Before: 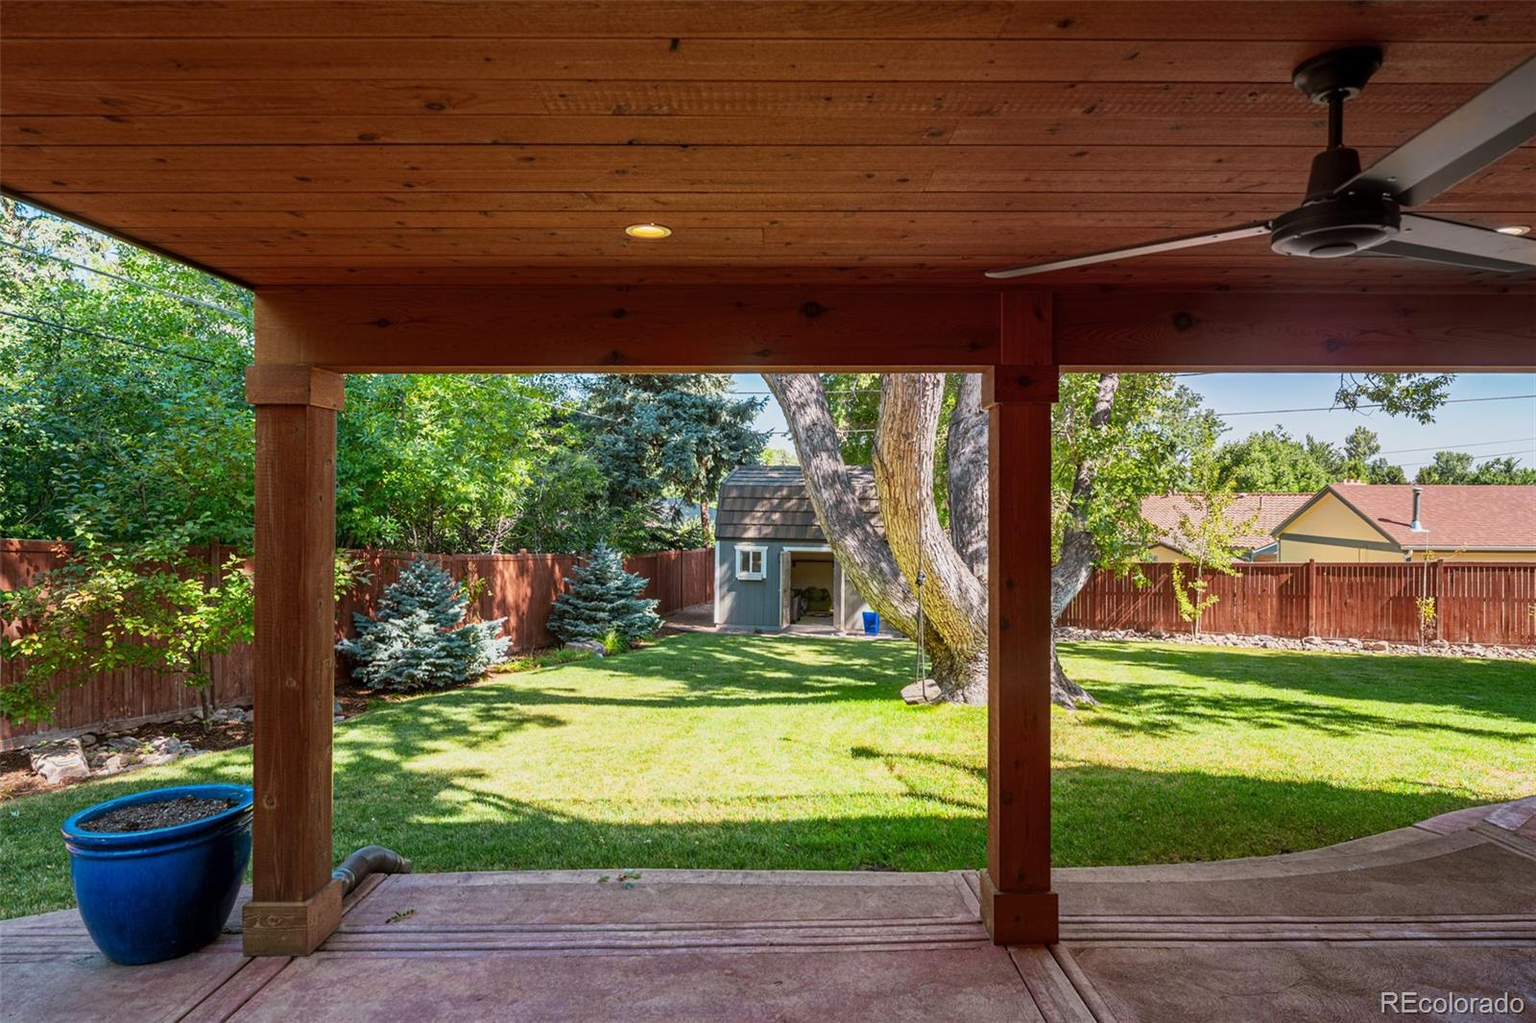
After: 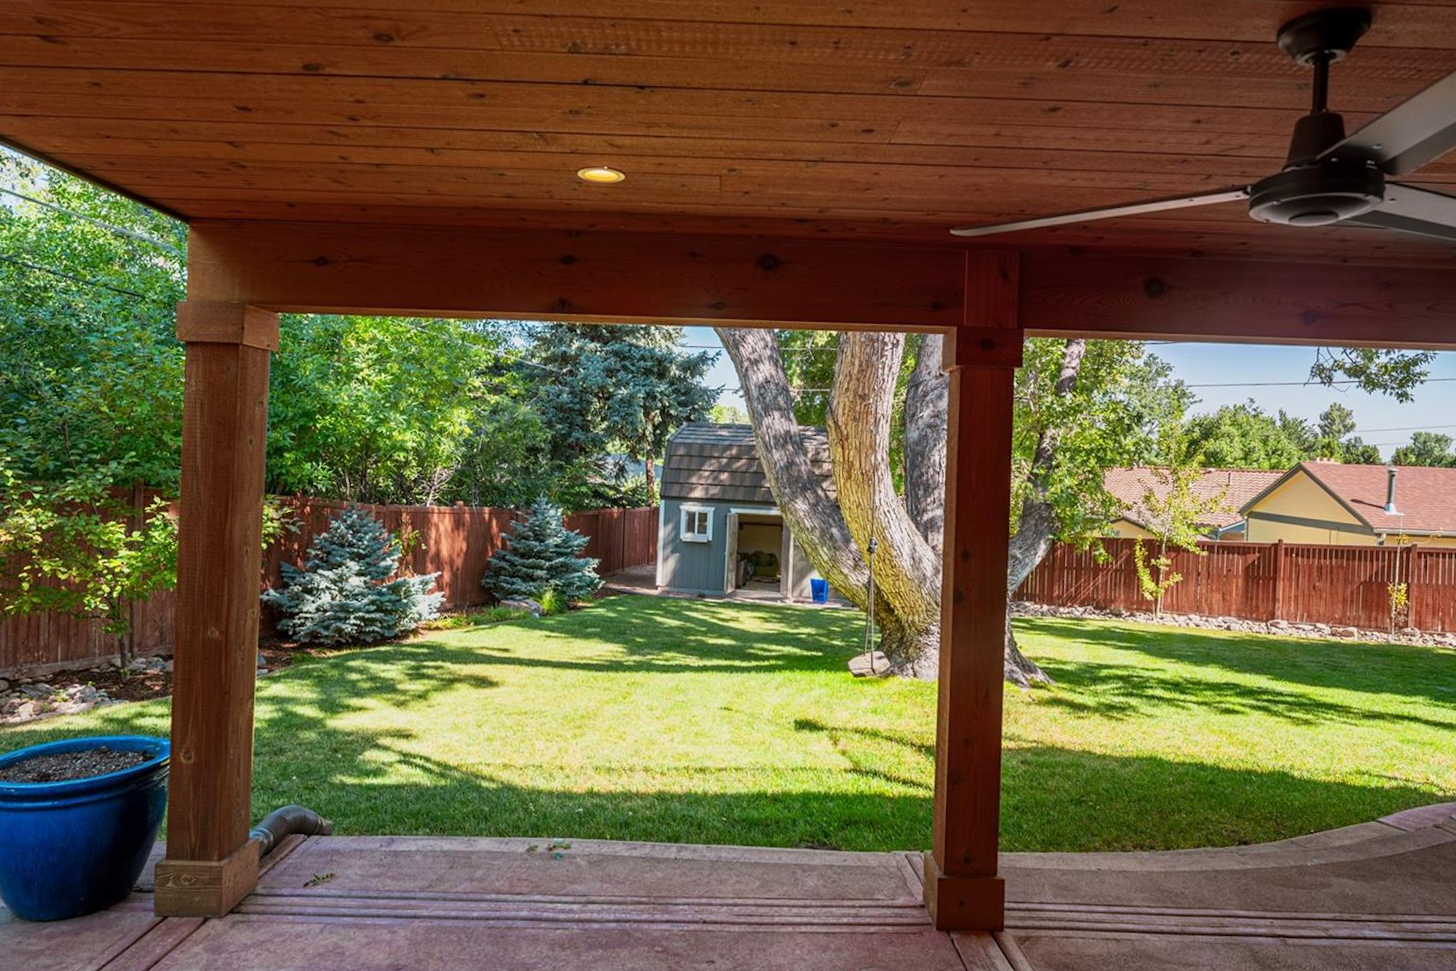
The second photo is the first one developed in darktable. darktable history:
crop and rotate: angle -1.91°, left 3.079%, top 3.662%, right 1.406%, bottom 0.726%
